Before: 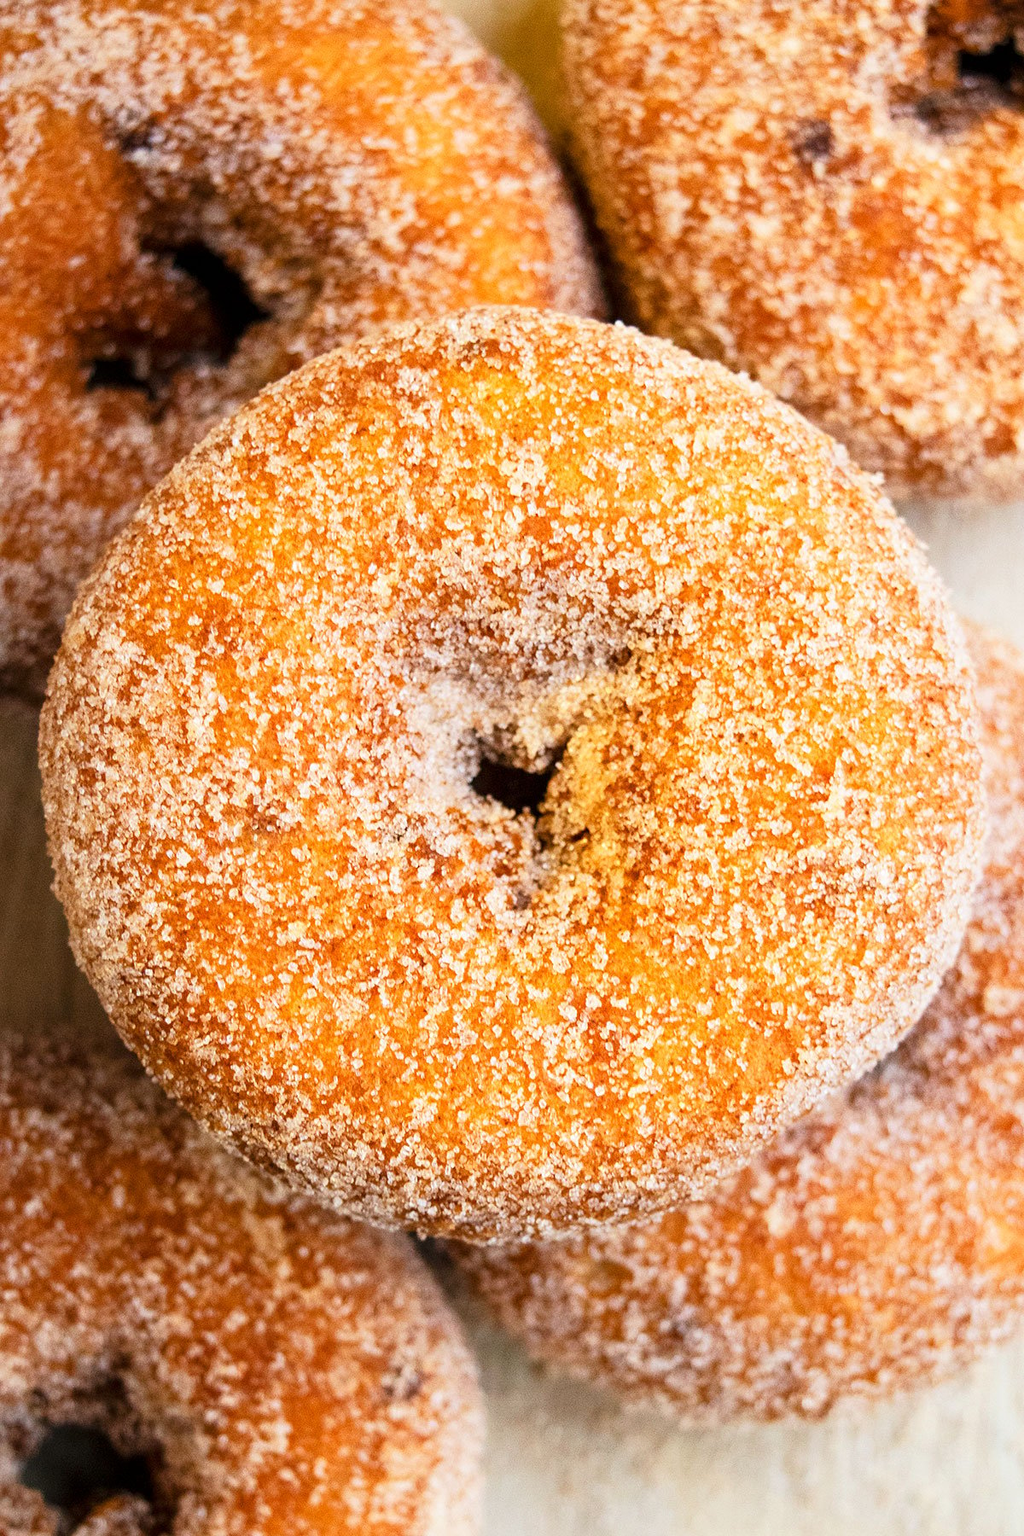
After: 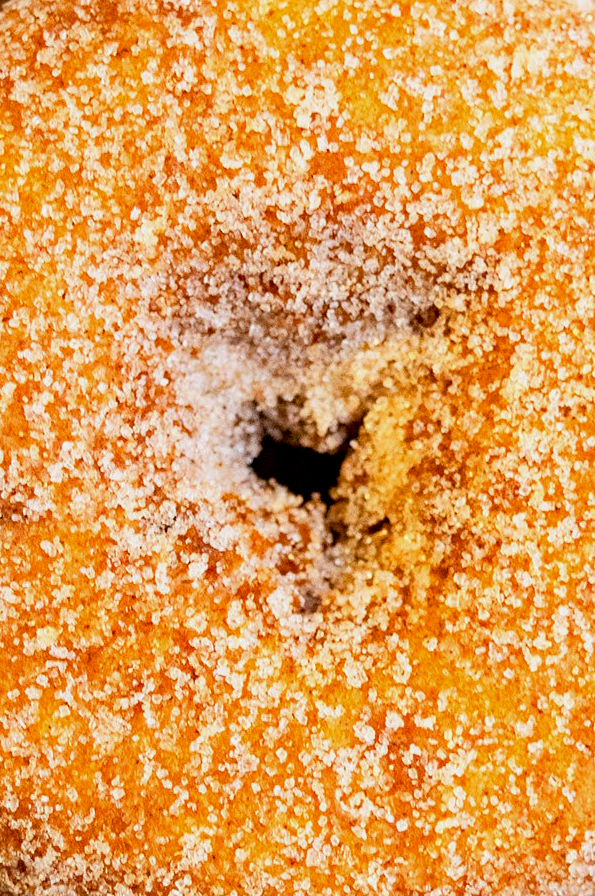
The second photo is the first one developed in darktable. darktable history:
haze removal: compatibility mode true, adaptive false
crop: left 25.147%, top 25.203%, right 25.193%, bottom 25.017%
exposure: black level correction 0.009, exposure -0.161 EV, compensate exposure bias true, compensate highlight preservation false
